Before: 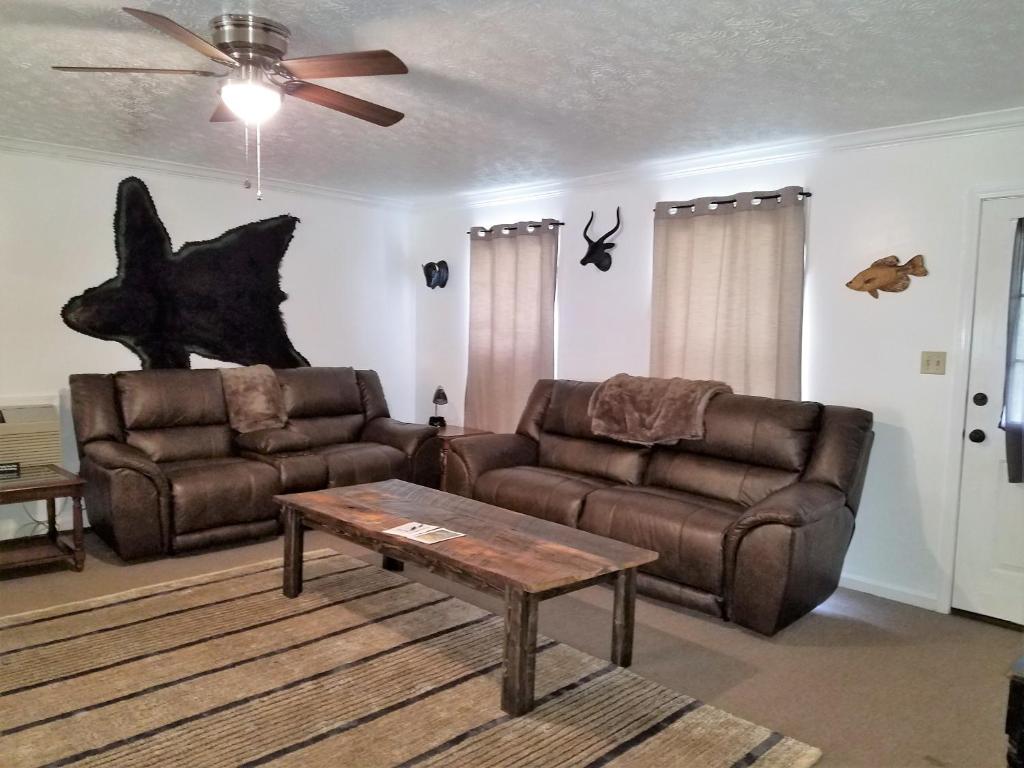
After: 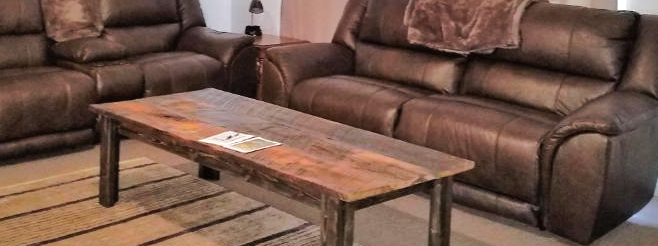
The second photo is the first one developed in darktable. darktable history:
shadows and highlights: shadows 38.43, highlights -74.18
exposure: exposure 0.202 EV, compensate highlight preservation false
crop: left 17.983%, top 51.038%, right 17.663%, bottom 16.801%
tone curve: curves: ch0 [(0, 0) (0.003, 0.011) (0.011, 0.019) (0.025, 0.03) (0.044, 0.045) (0.069, 0.061) (0.1, 0.085) (0.136, 0.119) (0.177, 0.159) (0.224, 0.205) (0.277, 0.261) (0.335, 0.329) (0.399, 0.407) (0.468, 0.508) (0.543, 0.606) (0.623, 0.71) (0.709, 0.815) (0.801, 0.903) (0.898, 0.957) (1, 1)], preserve colors none
